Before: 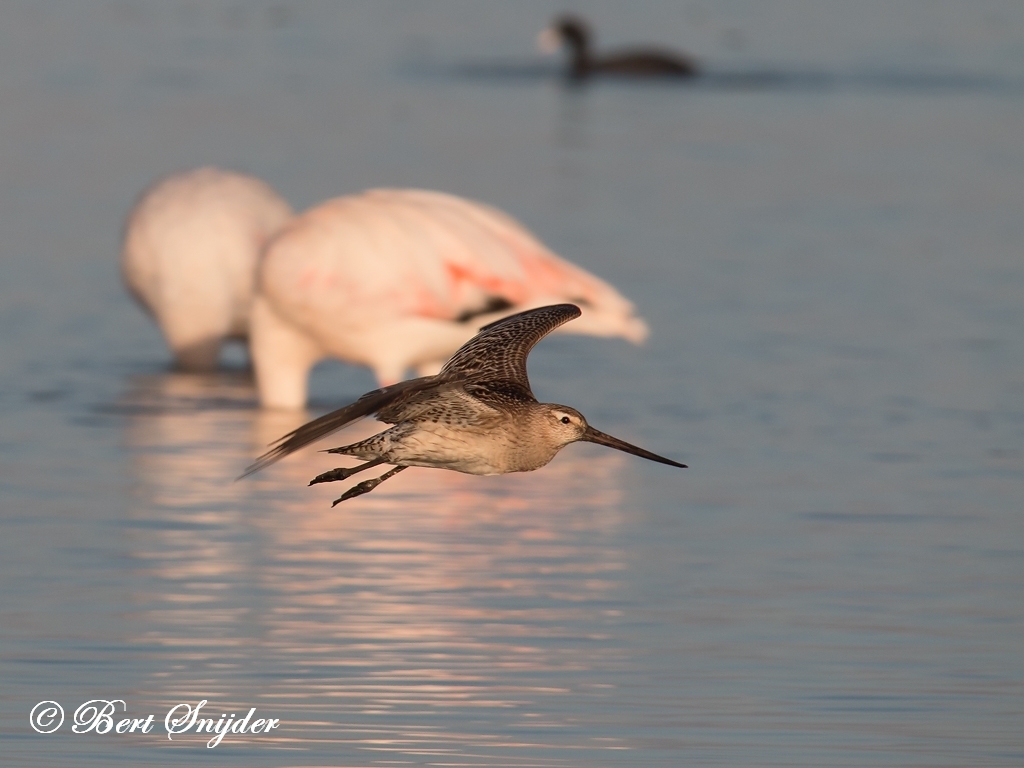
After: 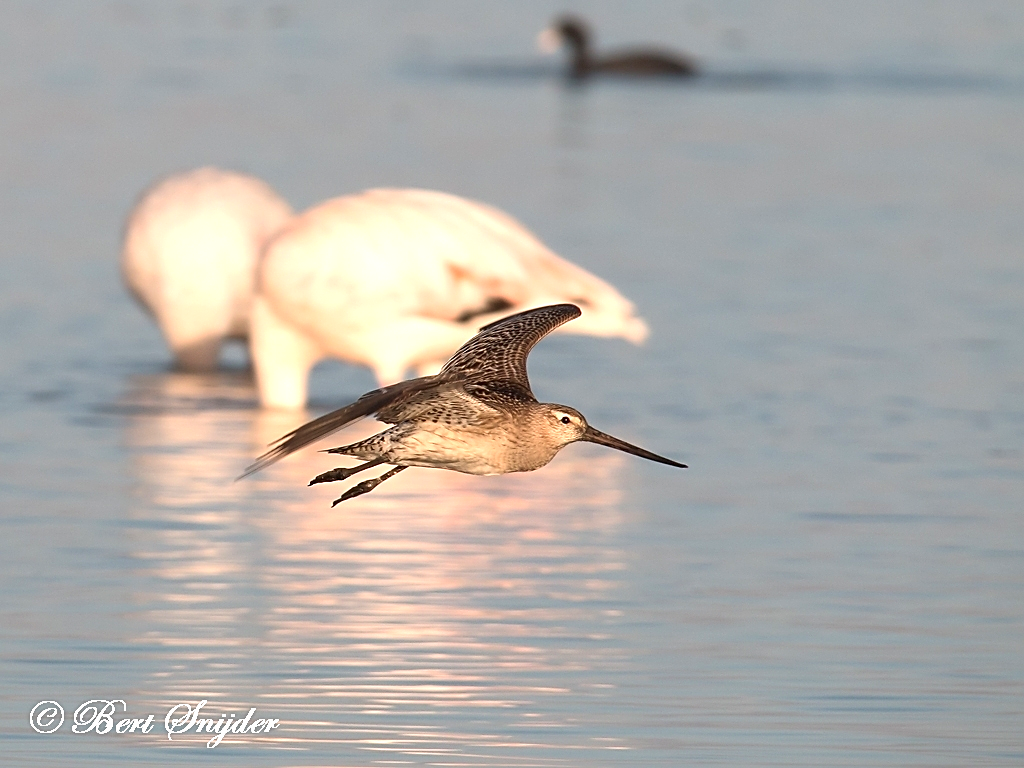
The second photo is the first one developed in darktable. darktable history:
exposure: black level correction 0, exposure 1.2 EV, compensate exposure bias true, compensate highlight preservation false
sharpen: on, module defaults
